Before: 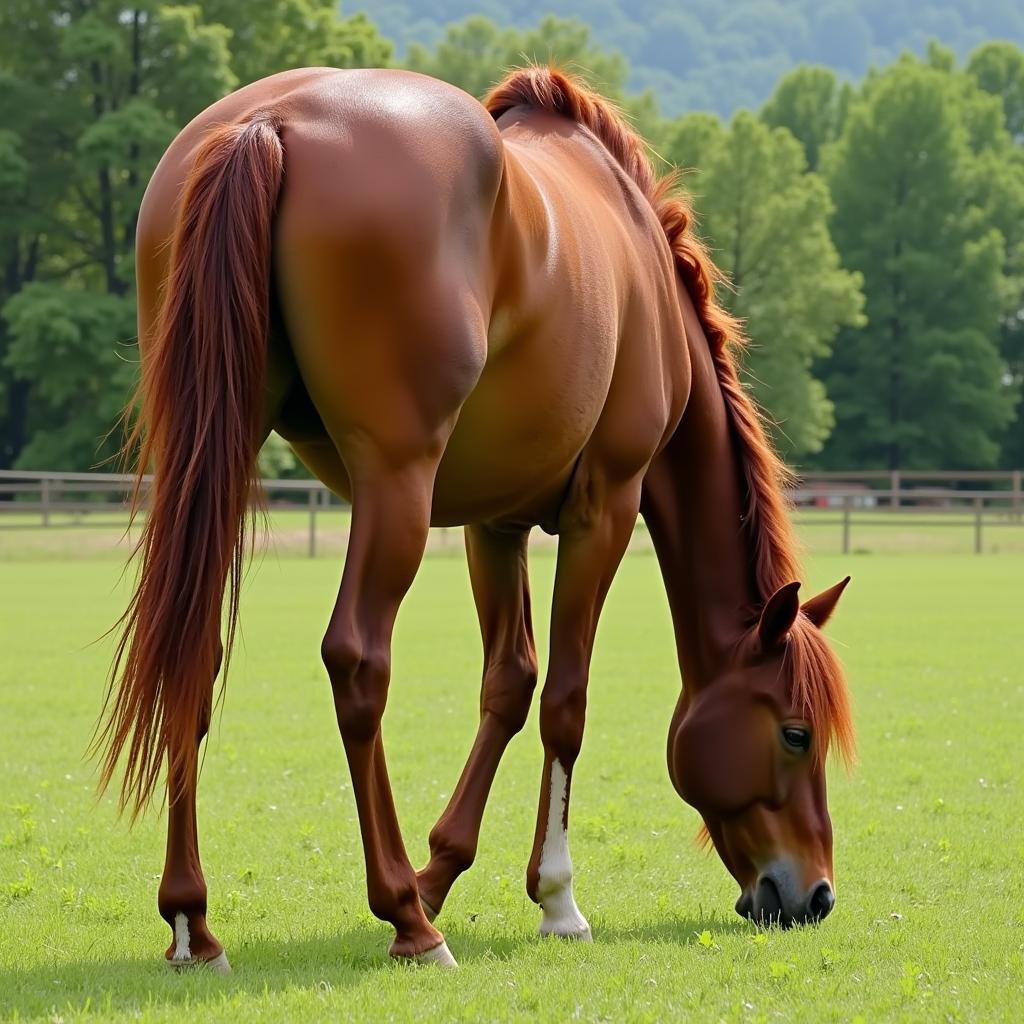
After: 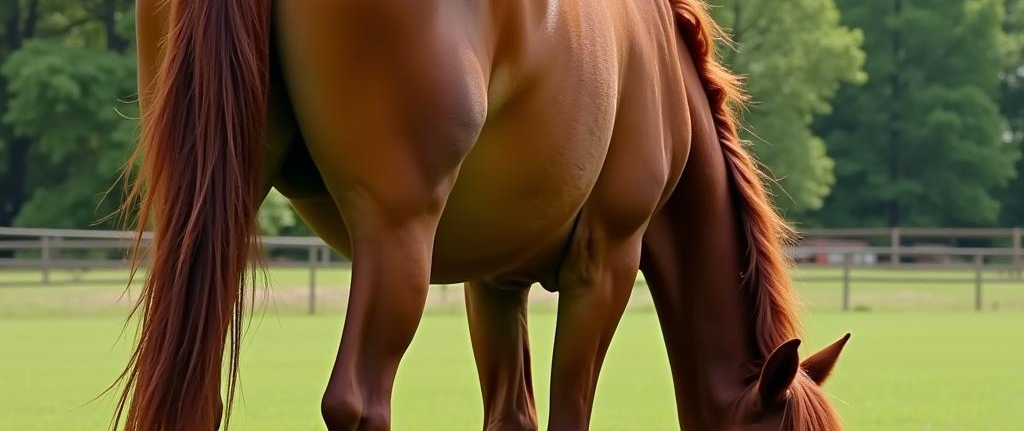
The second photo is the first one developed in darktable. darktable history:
crop and rotate: top 23.781%, bottom 34.038%
